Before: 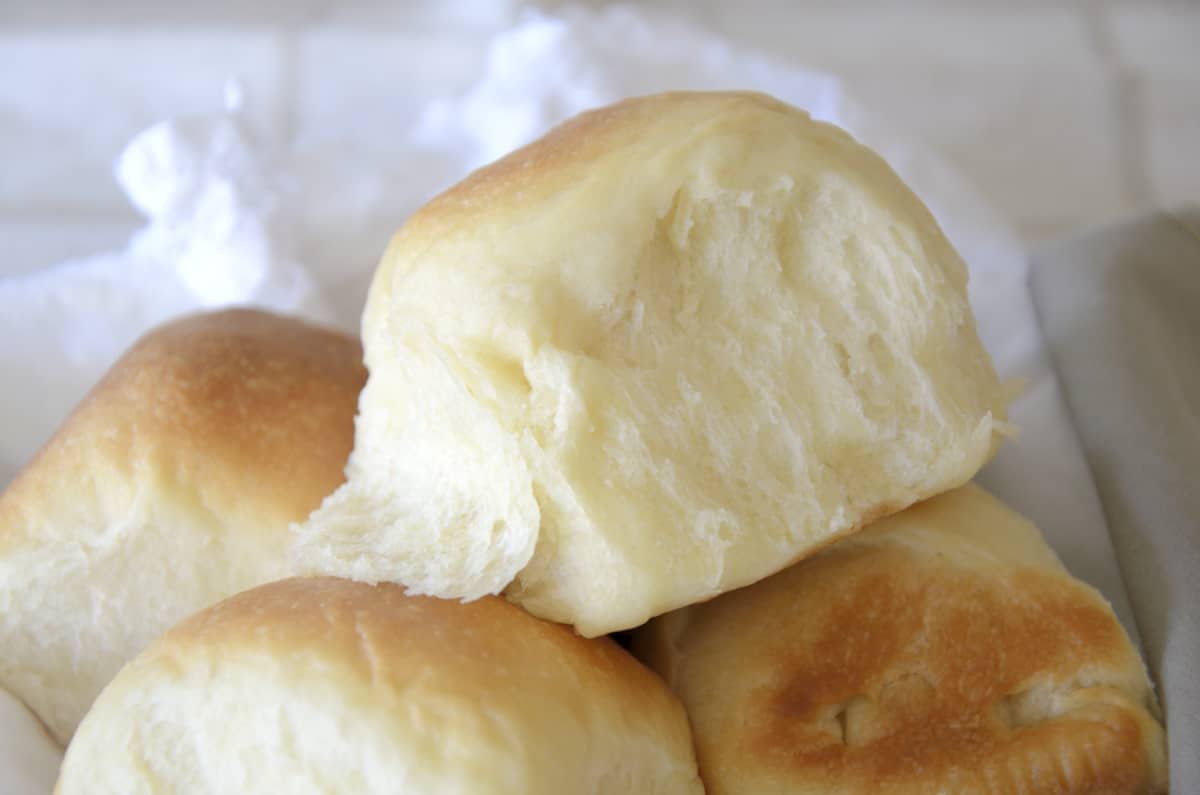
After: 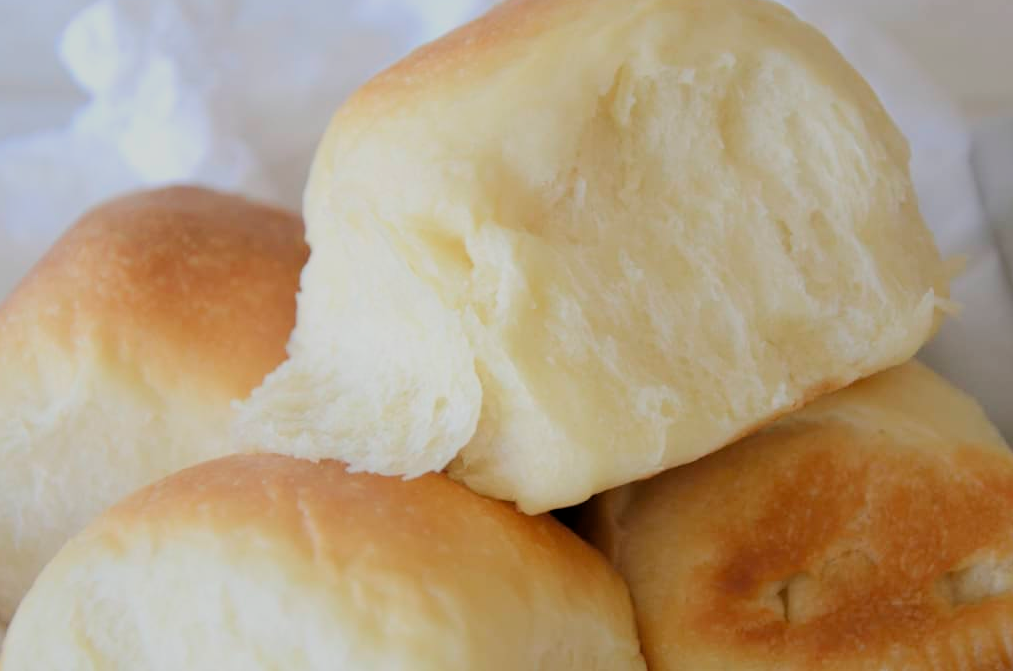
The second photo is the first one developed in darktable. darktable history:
filmic rgb: black relative exposure -7.65 EV, white relative exposure 4.56 EV, hardness 3.61, color science v6 (2022)
crop and rotate: left 4.842%, top 15.51%, right 10.668%
